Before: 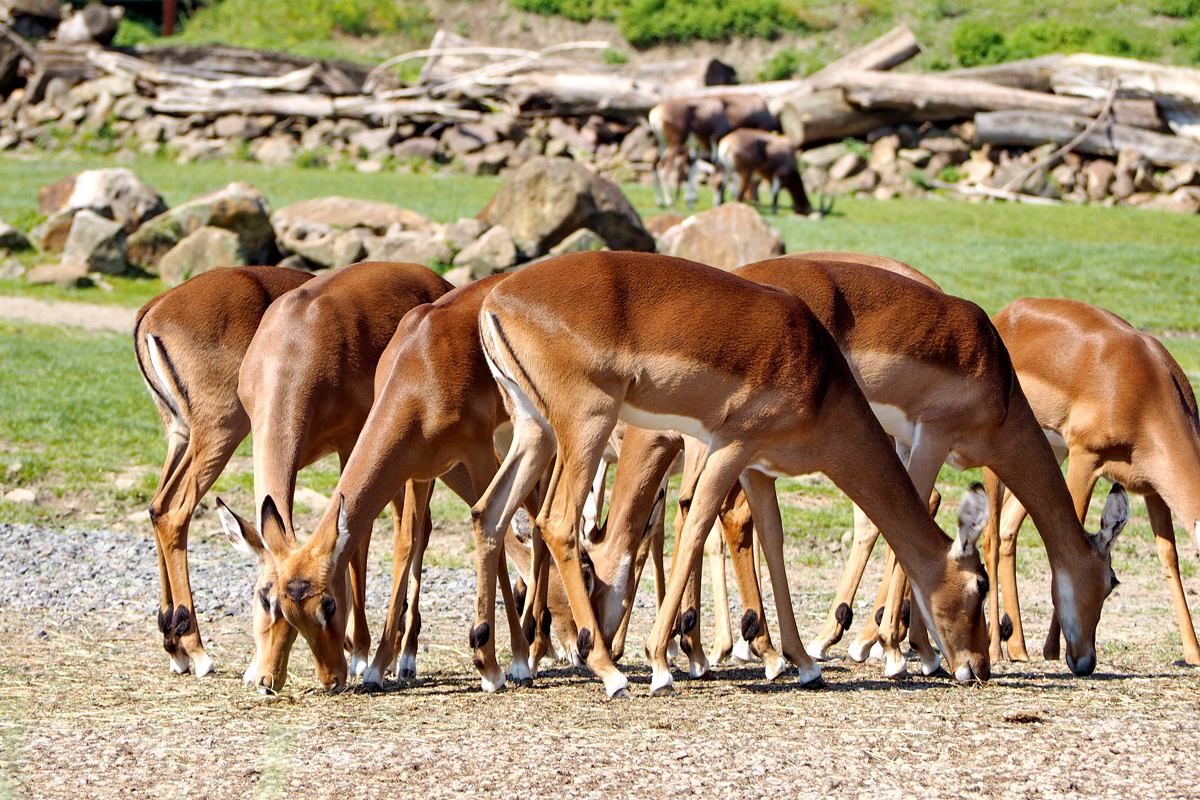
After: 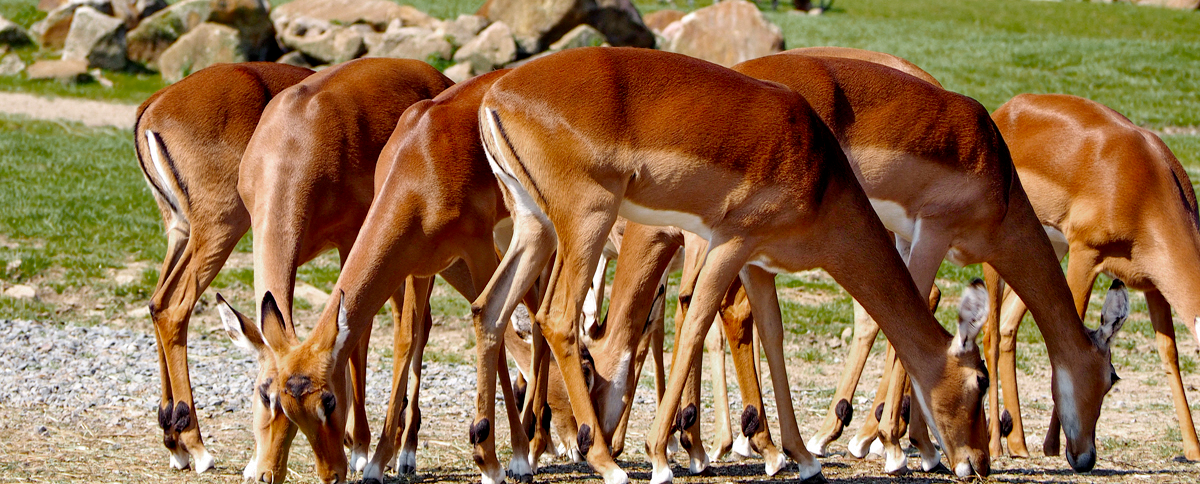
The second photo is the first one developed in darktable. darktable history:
crop and rotate: top 25.534%, bottom 13.923%
color zones: curves: ch0 [(0, 0.48) (0.209, 0.398) (0.305, 0.332) (0.429, 0.493) (0.571, 0.5) (0.714, 0.5) (0.857, 0.5) (1, 0.48)]; ch1 [(0, 0.633) (0.143, 0.586) (0.286, 0.489) (0.429, 0.448) (0.571, 0.31) (0.714, 0.335) (0.857, 0.492) (1, 0.633)]; ch2 [(0, 0.448) (0.143, 0.498) (0.286, 0.5) (0.429, 0.5) (0.571, 0.5) (0.714, 0.5) (0.857, 0.5) (1, 0.448)]
